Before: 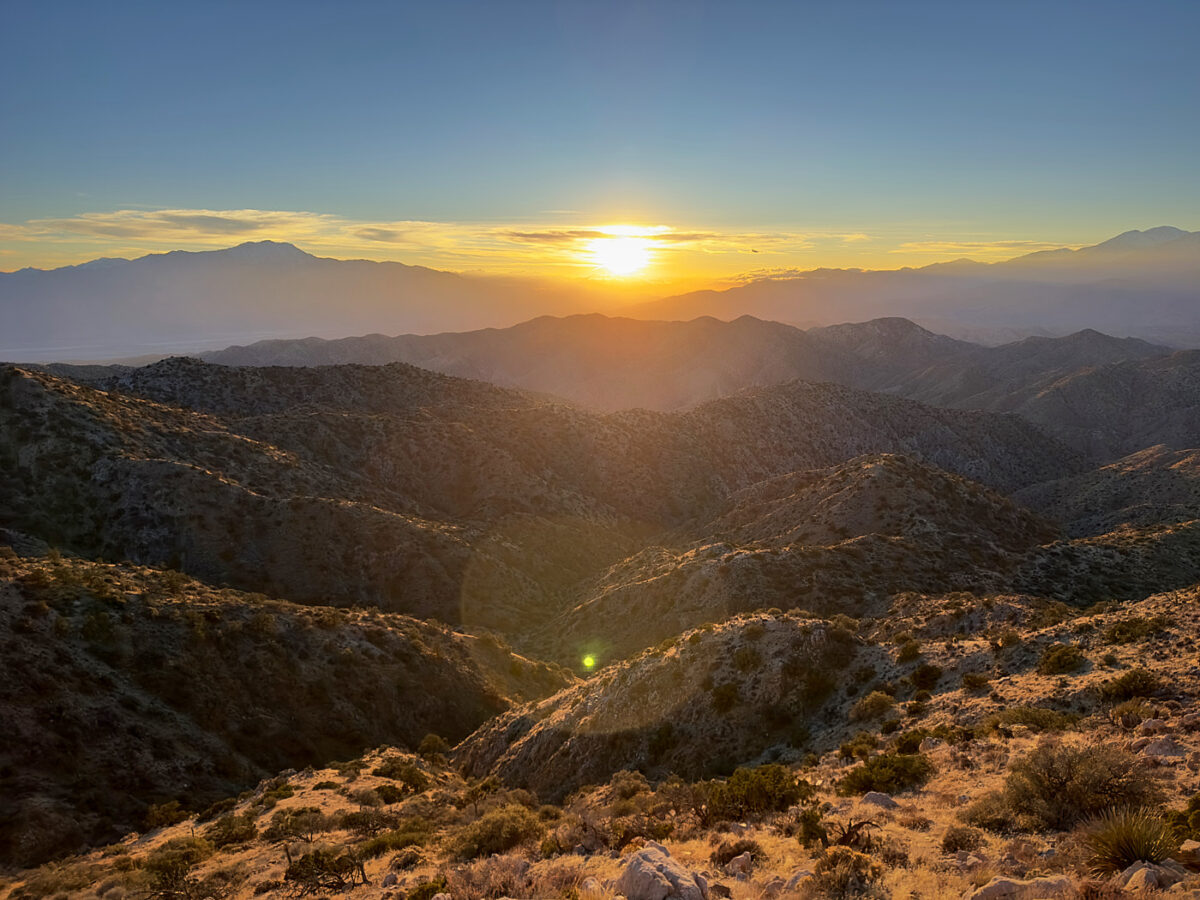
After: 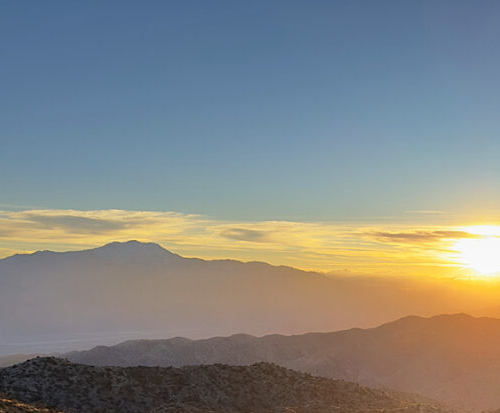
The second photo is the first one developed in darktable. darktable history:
crop and rotate: left 11.195%, top 0.087%, right 47.12%, bottom 53.939%
